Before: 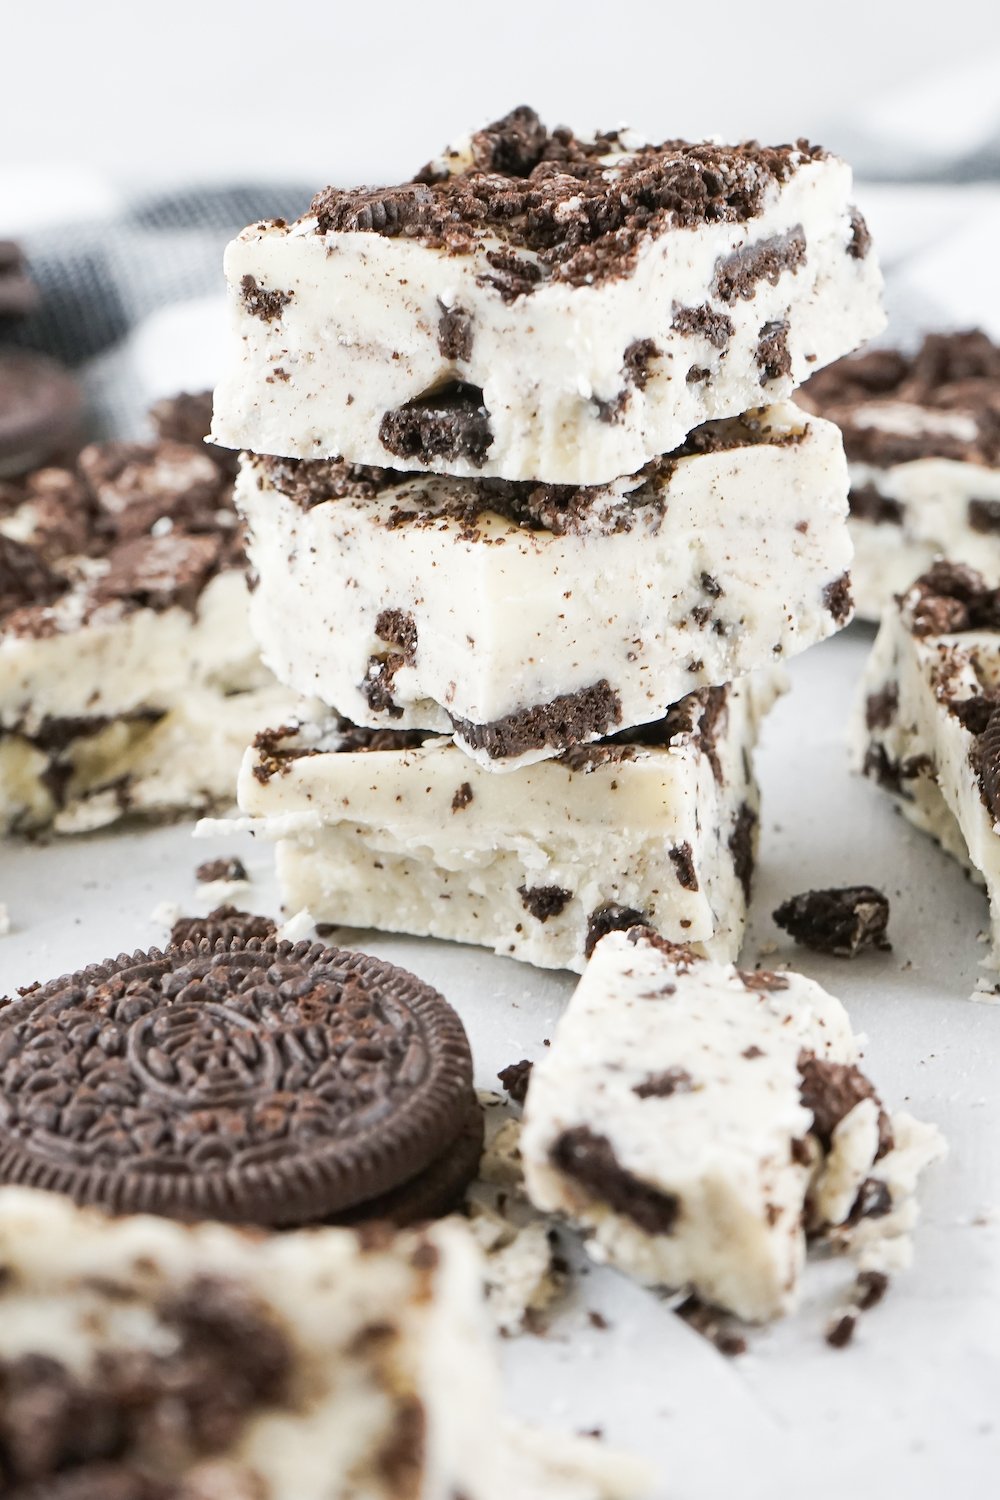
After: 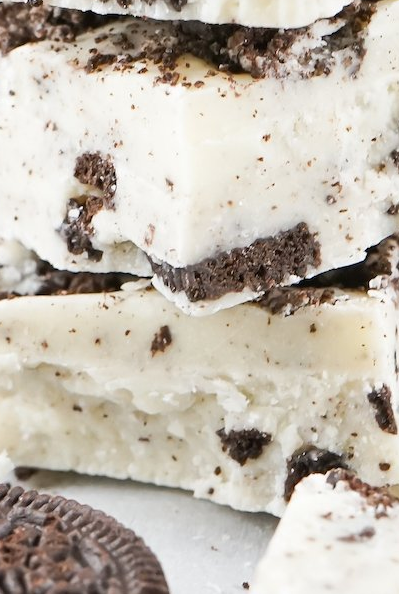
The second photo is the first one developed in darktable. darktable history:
crop: left 30.146%, top 30.472%, right 29.952%, bottom 29.919%
